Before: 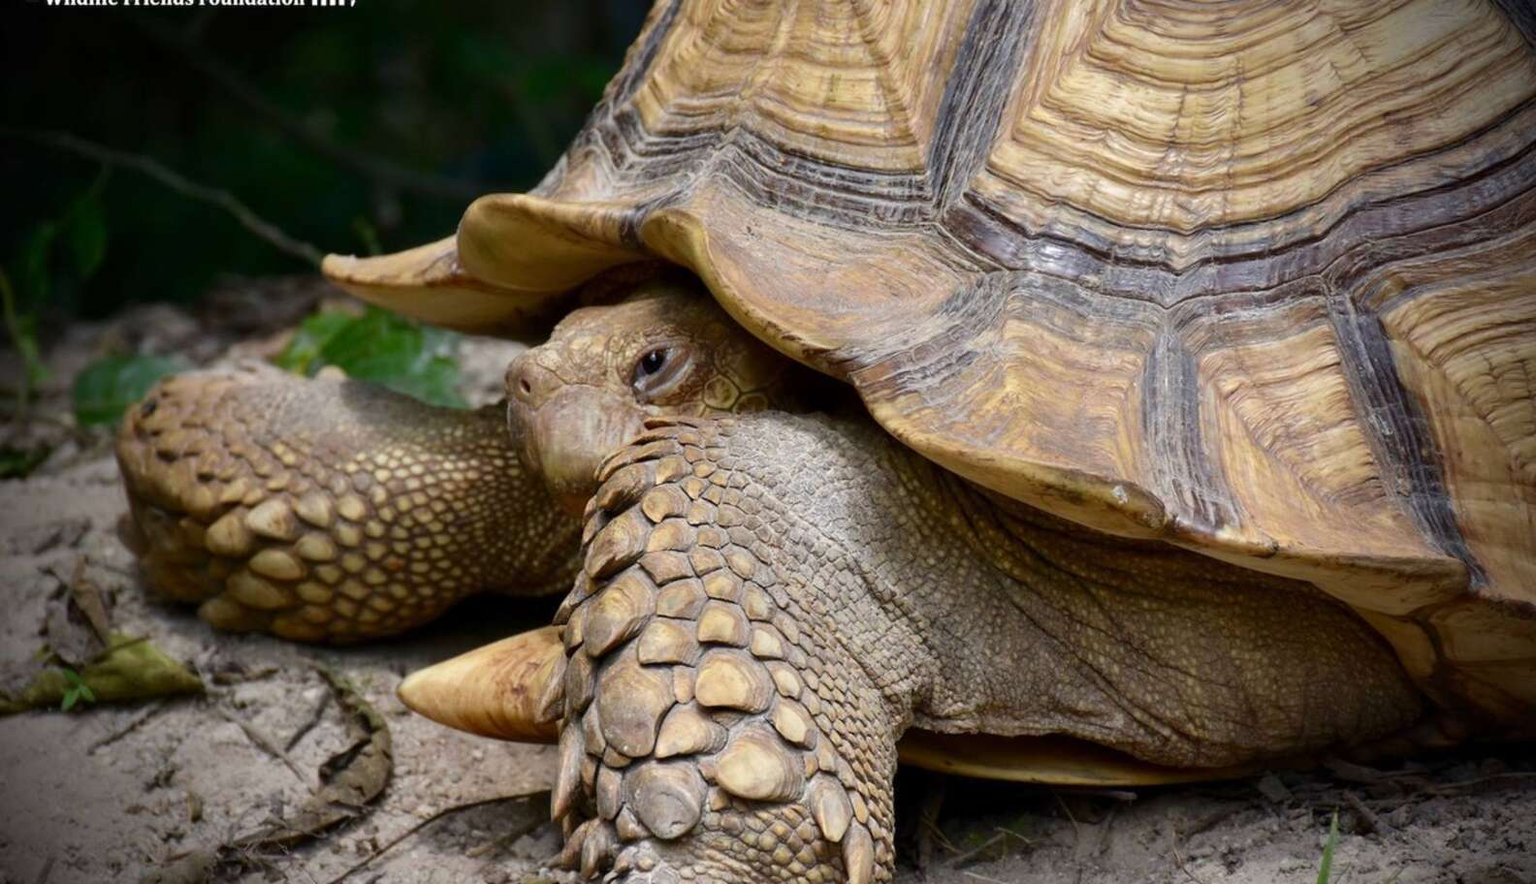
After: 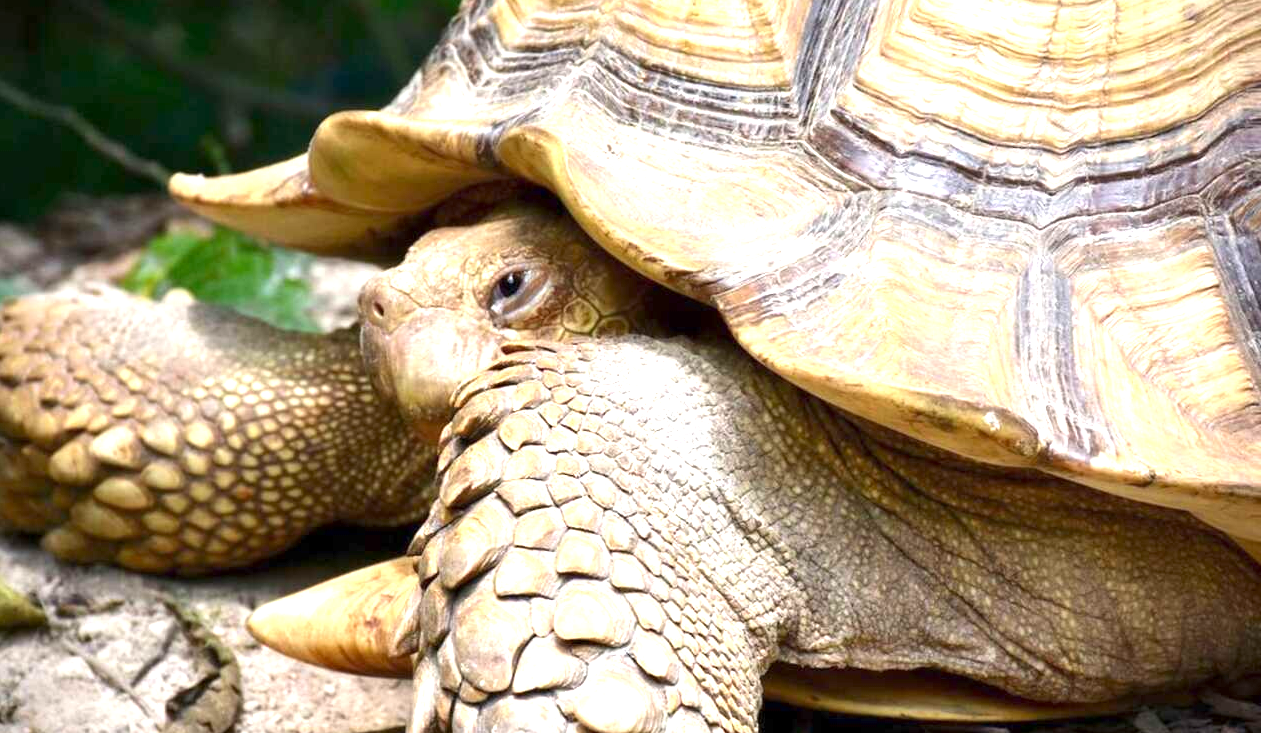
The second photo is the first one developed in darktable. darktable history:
exposure: exposure 1.505 EV, compensate exposure bias true, compensate highlight preservation false
crop and rotate: left 10.326%, top 9.867%, right 10.058%, bottom 9.743%
